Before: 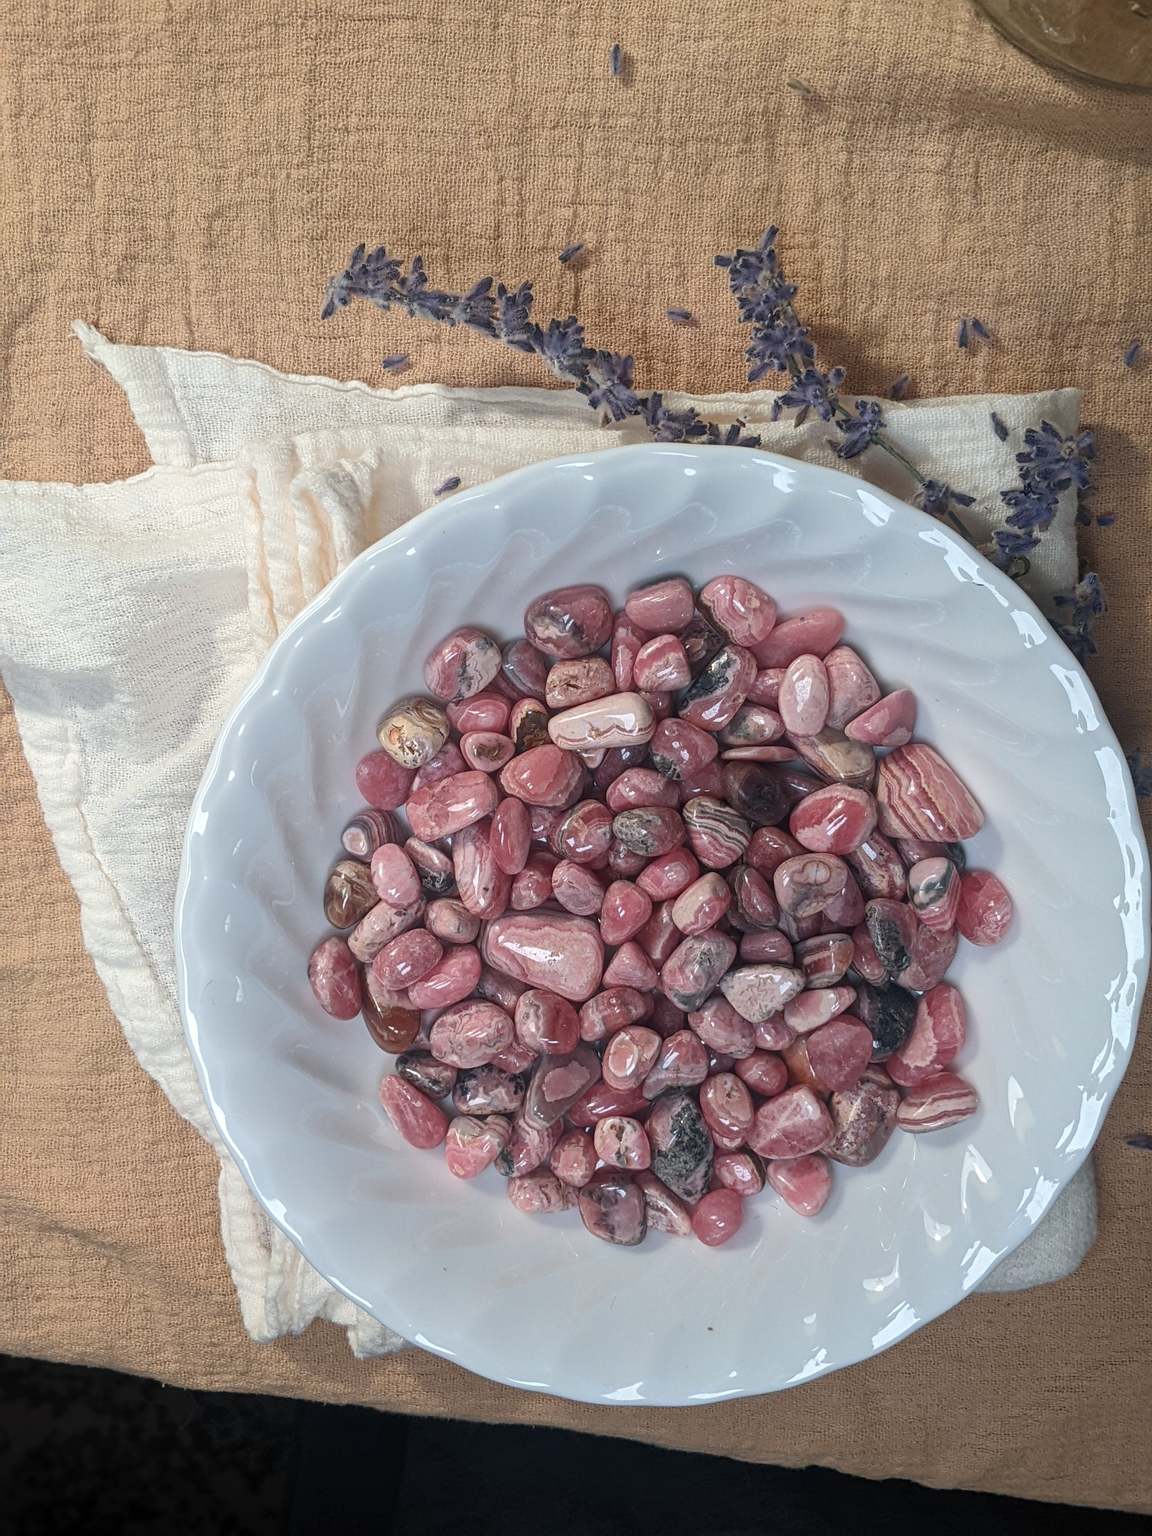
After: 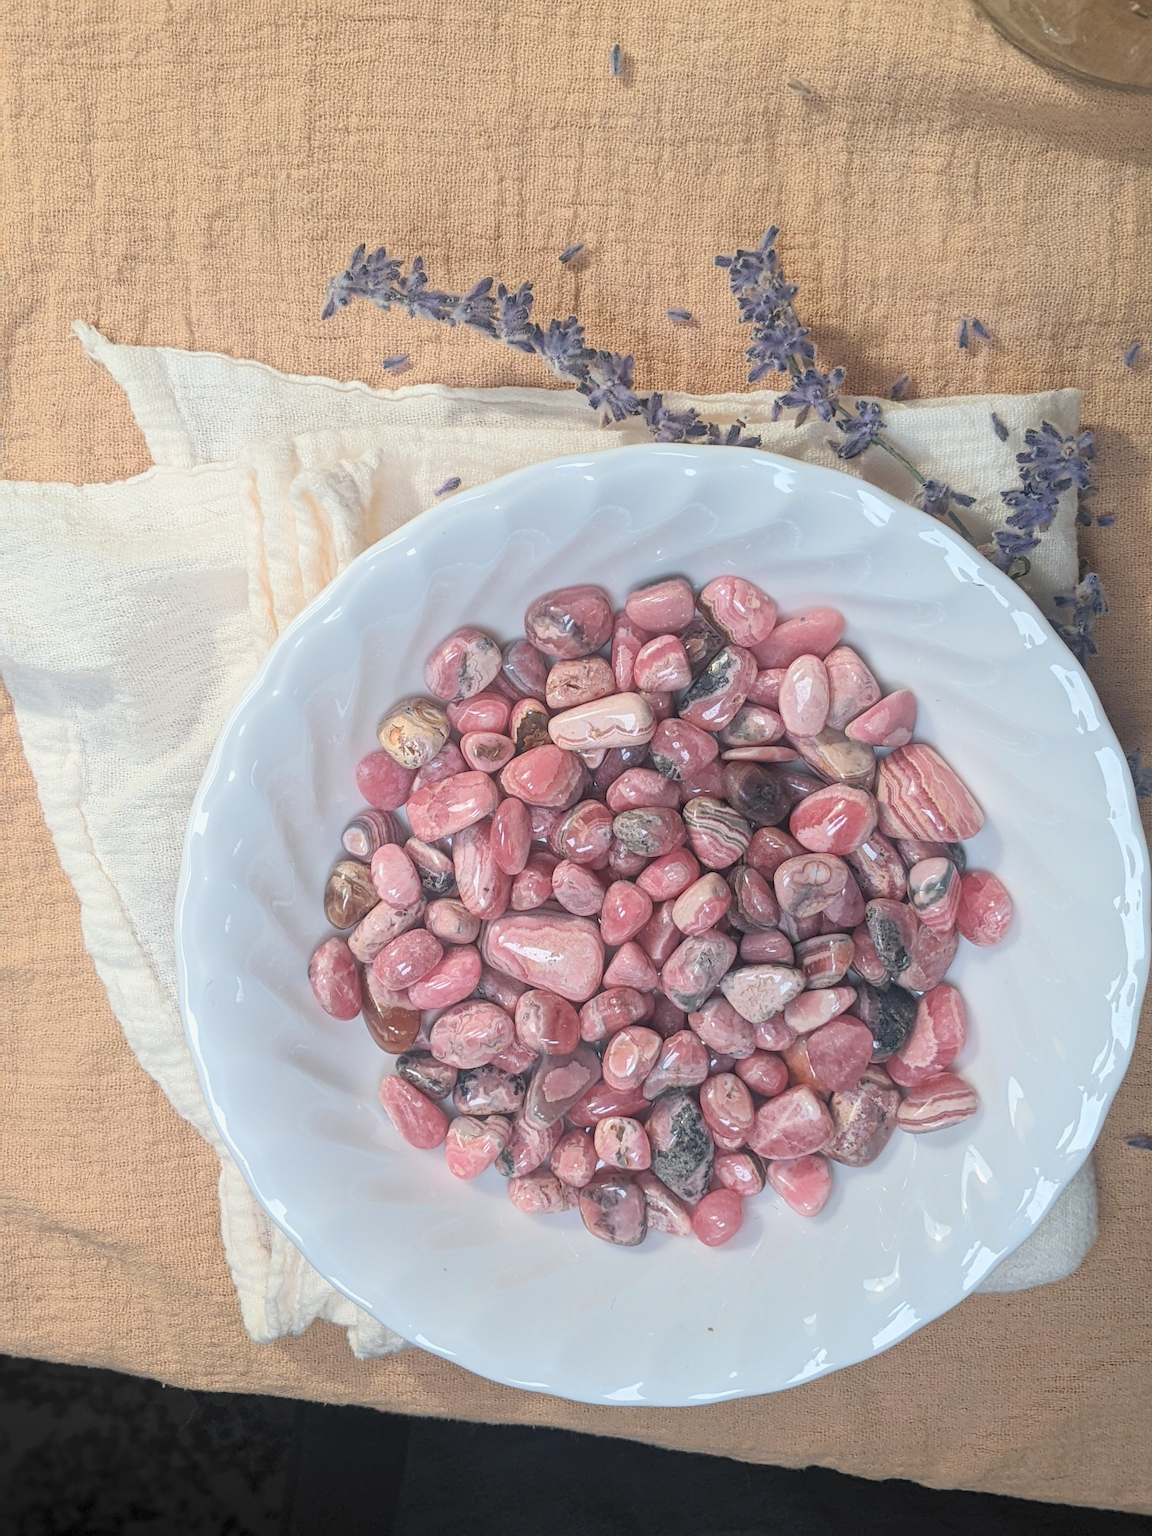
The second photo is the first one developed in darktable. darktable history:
exposure: exposure -0.214 EV, compensate highlight preservation false
contrast brightness saturation: contrast 0.103, brightness 0.317, saturation 0.136
